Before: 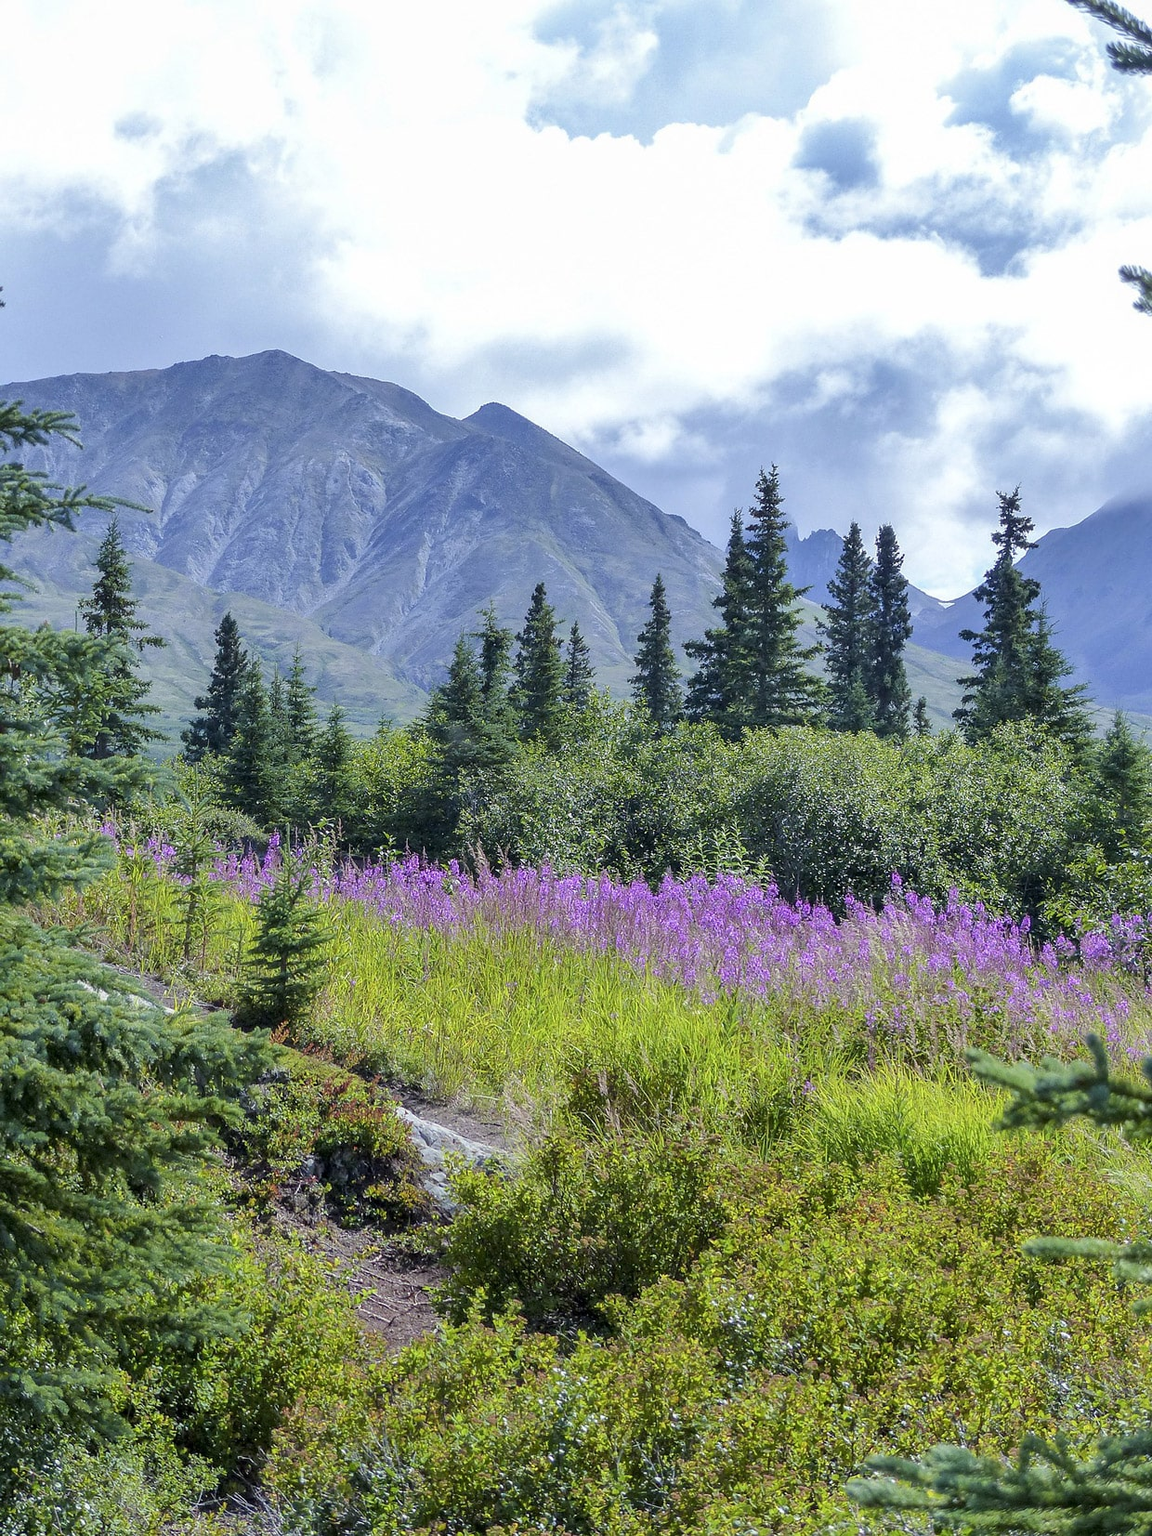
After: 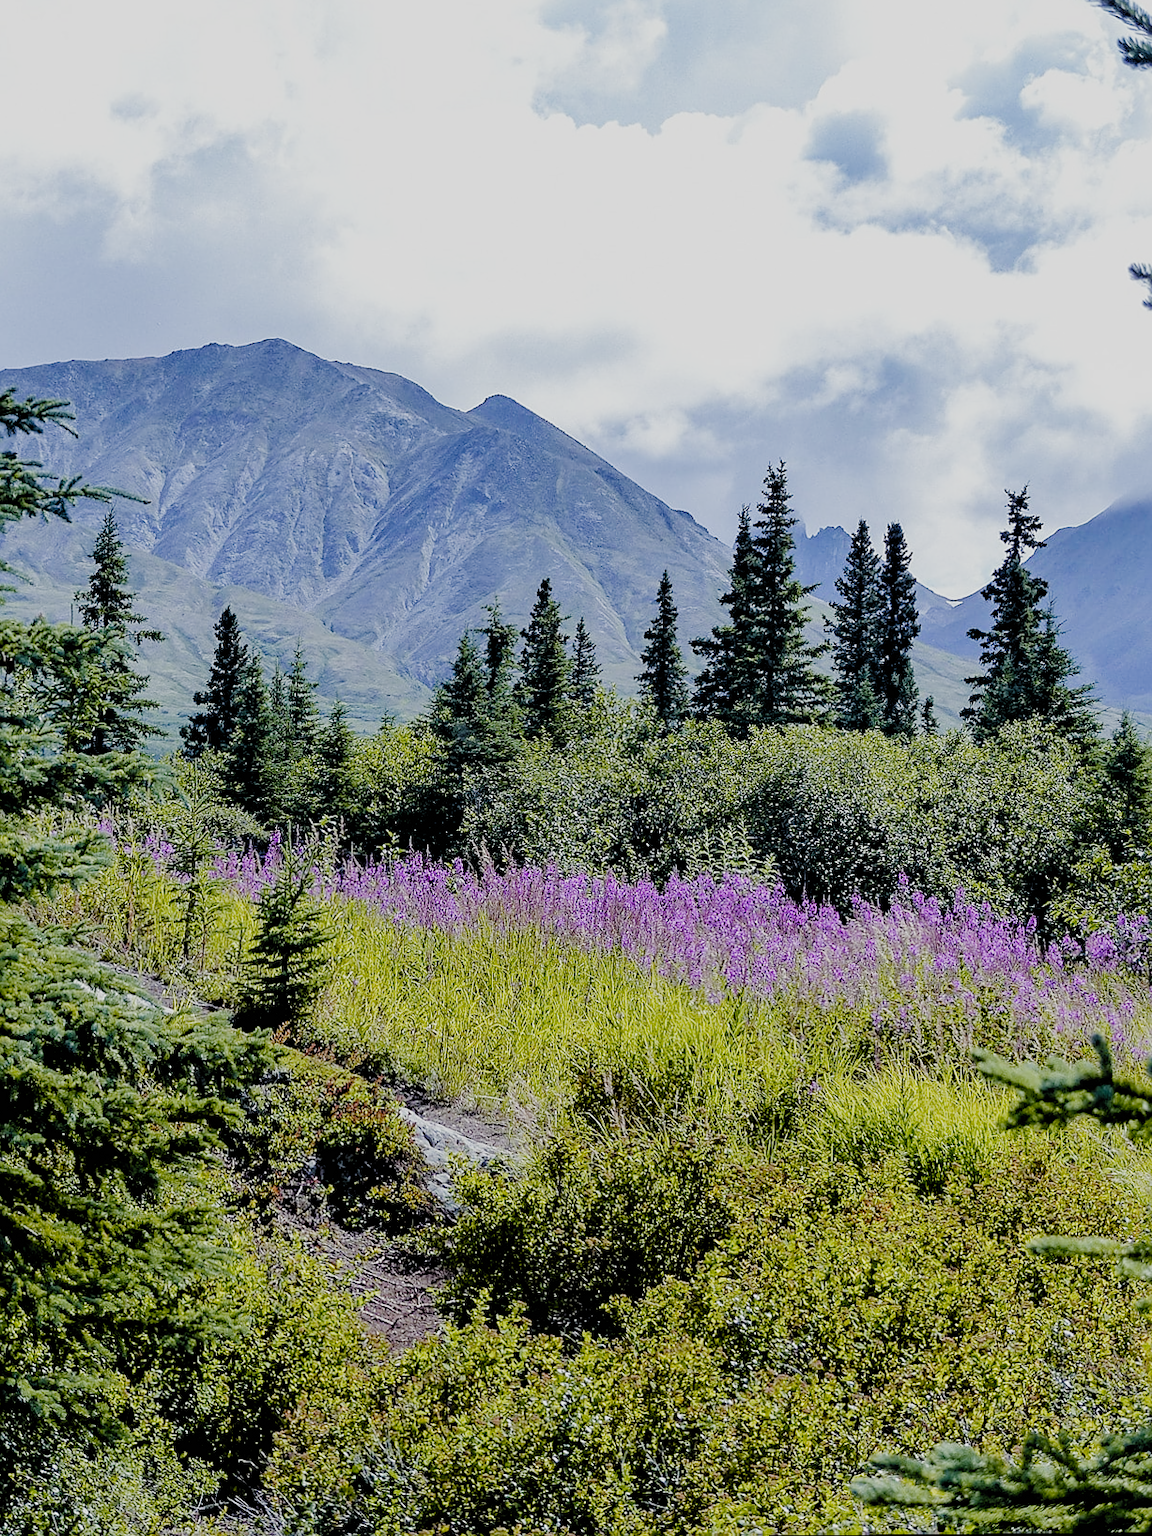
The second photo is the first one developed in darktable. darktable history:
sharpen: on, module defaults
filmic rgb: black relative exposure -2.85 EV, white relative exposure 4.56 EV, hardness 1.77, contrast 1.25, preserve chrominance no, color science v5 (2021)
rotate and perspective: rotation 0.174°, lens shift (vertical) 0.013, lens shift (horizontal) 0.019, shear 0.001, automatic cropping original format, crop left 0.007, crop right 0.991, crop top 0.016, crop bottom 0.997
color zones: curves: ch2 [(0, 0.5) (0.143, 0.5) (0.286, 0.489) (0.415, 0.421) (0.571, 0.5) (0.714, 0.5) (0.857, 0.5) (1, 0.5)]
